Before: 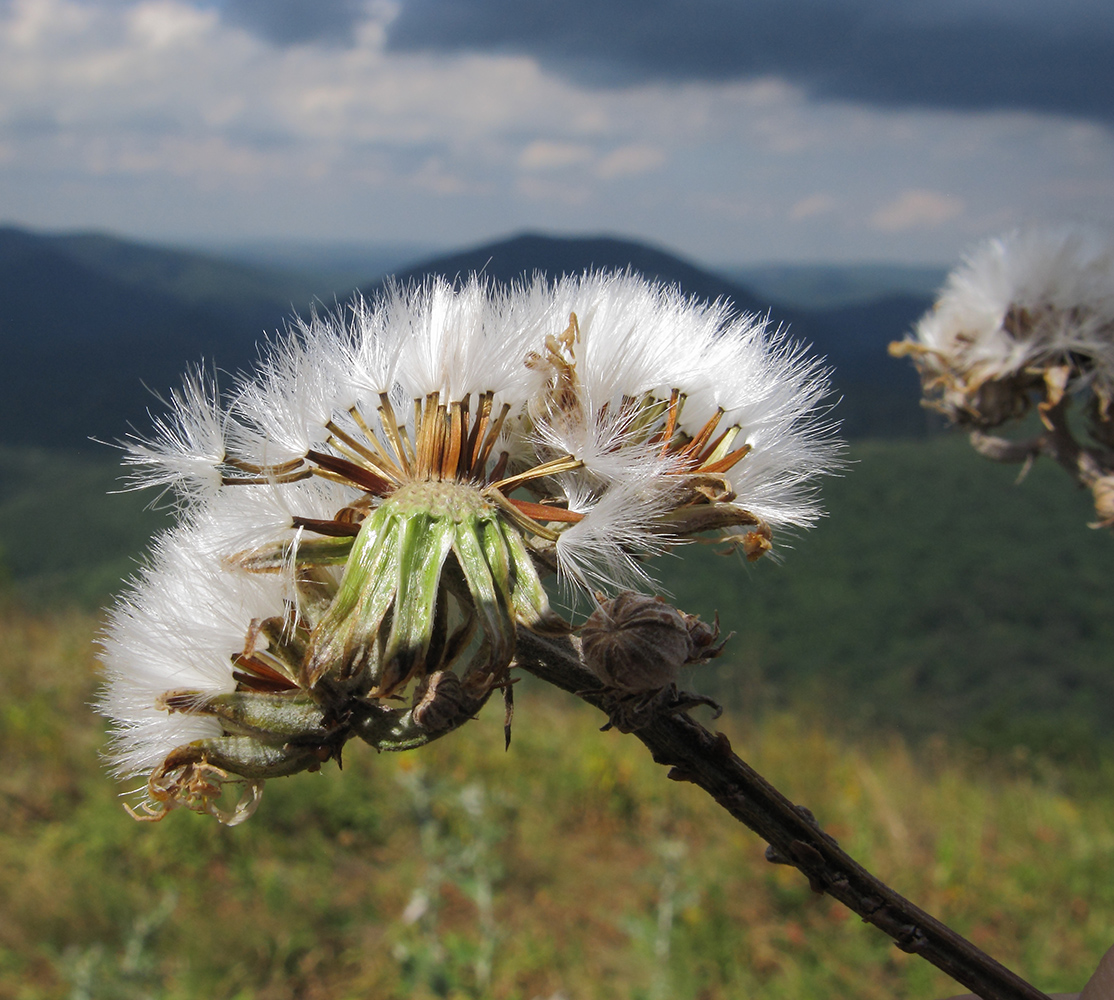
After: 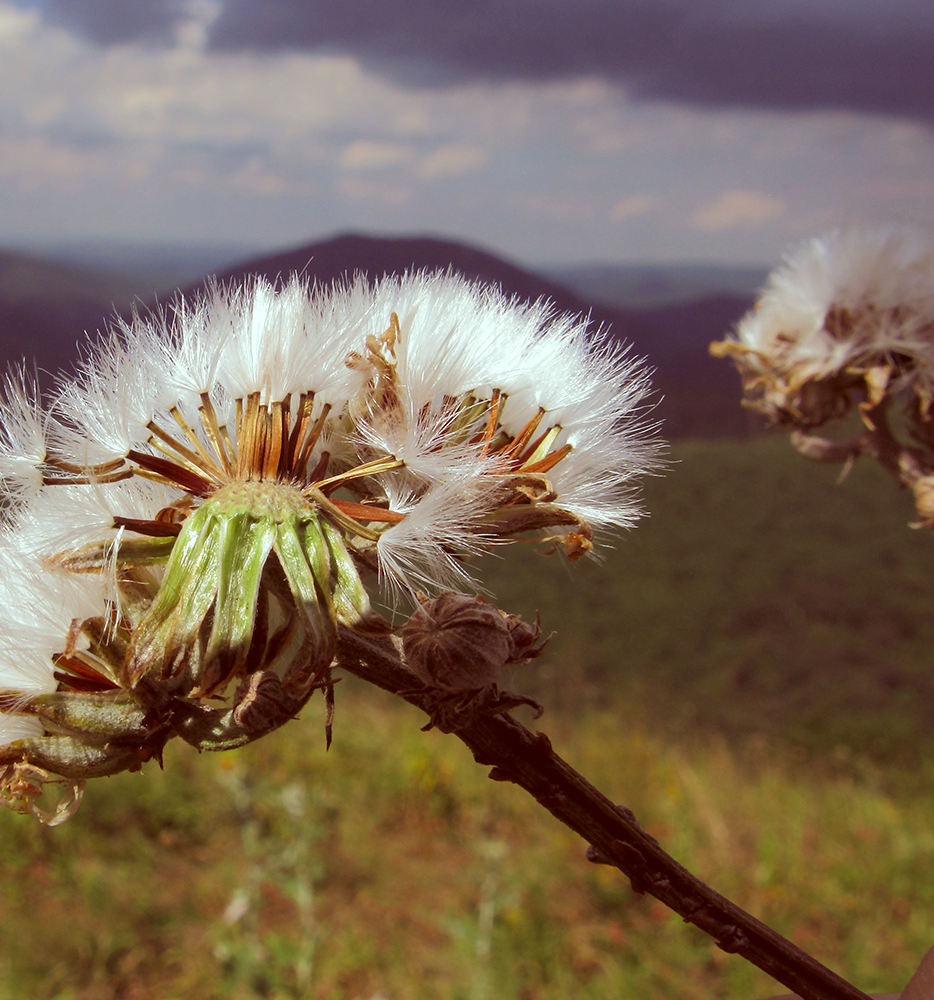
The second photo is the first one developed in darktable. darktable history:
crop: left 16.145%
velvia: on, module defaults
color correction: highlights a* -7.23, highlights b* -0.161, shadows a* 20.08, shadows b* 11.73
